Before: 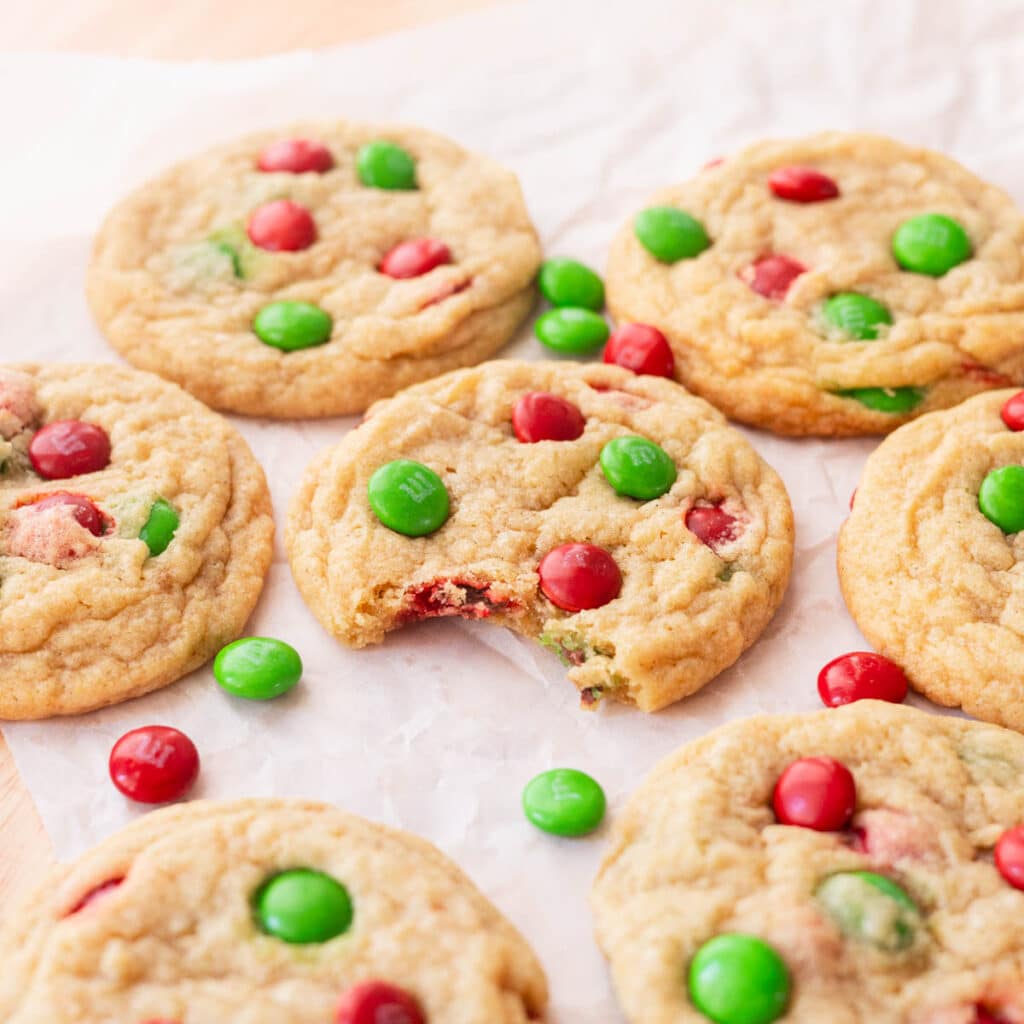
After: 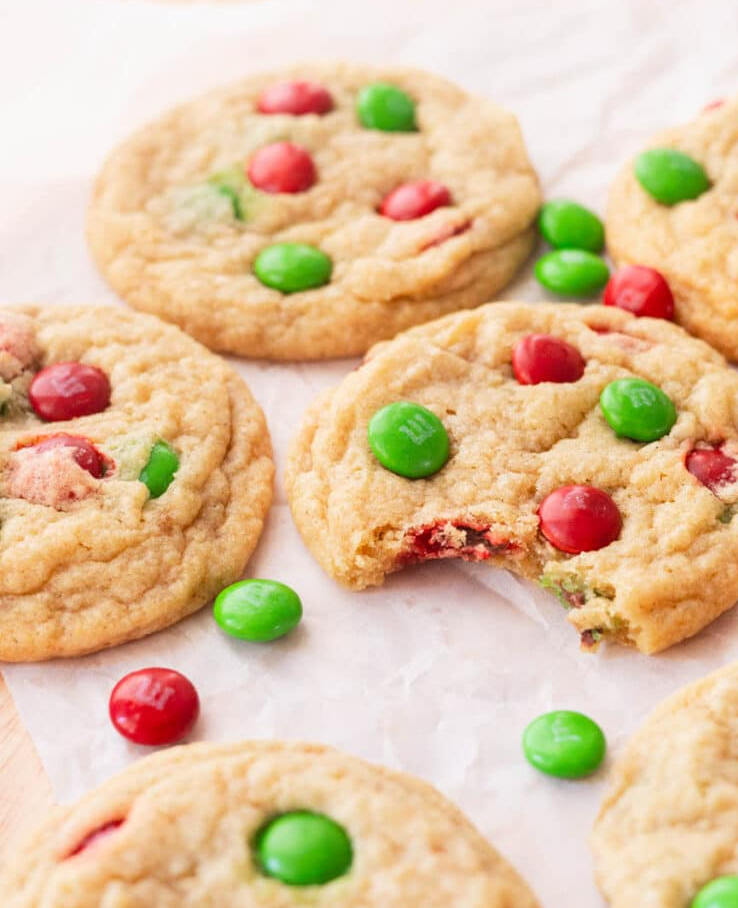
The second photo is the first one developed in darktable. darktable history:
crop: top 5.743%, right 27.851%, bottom 5.527%
